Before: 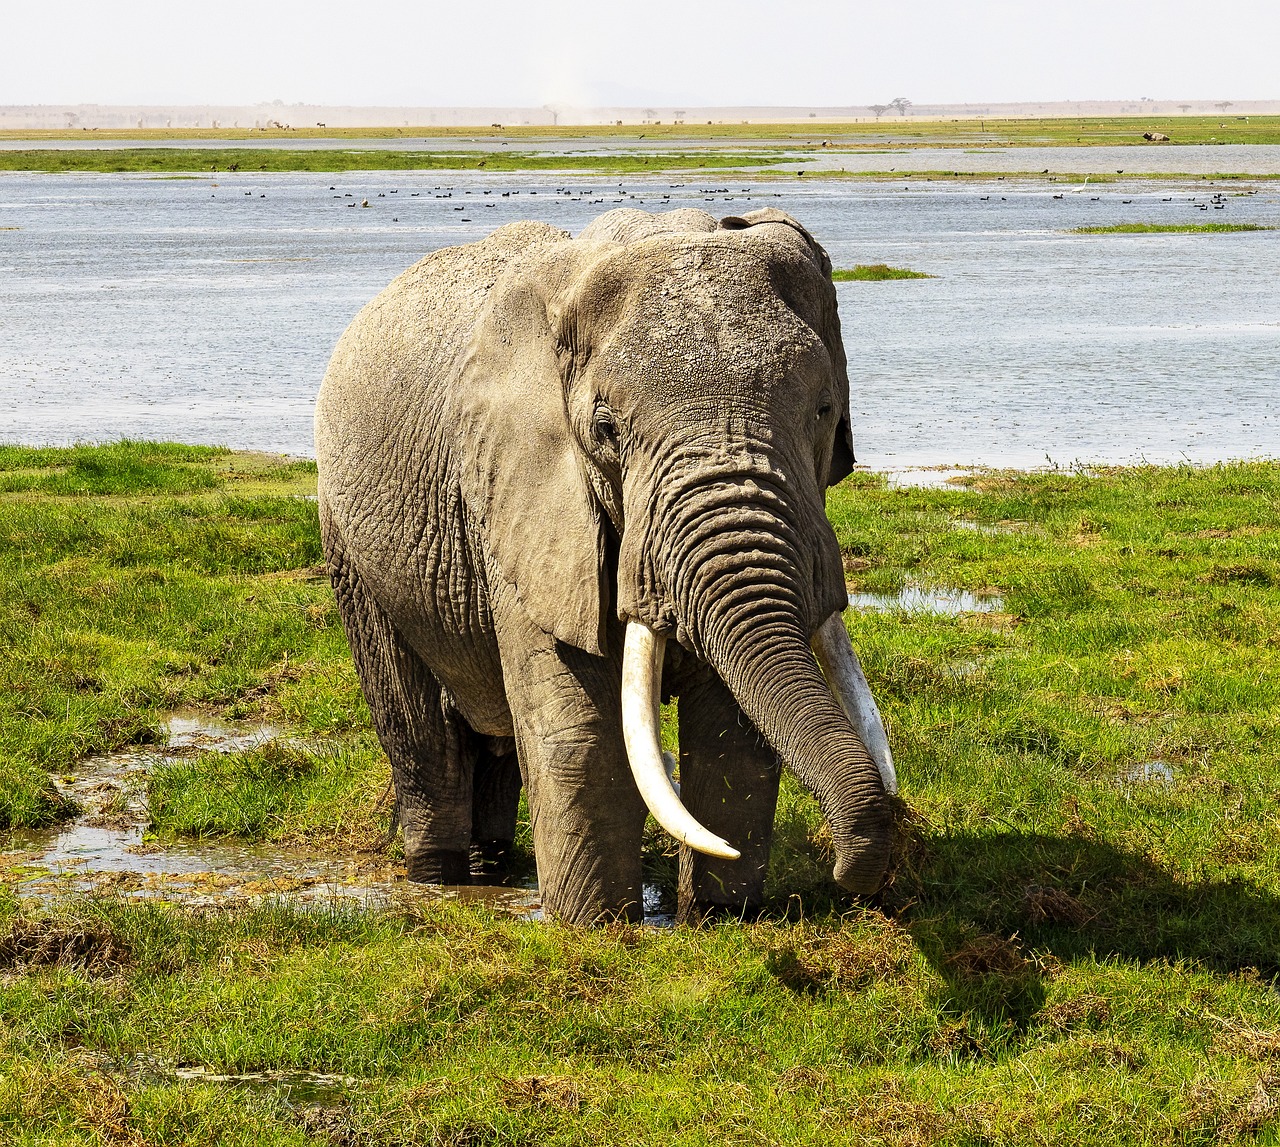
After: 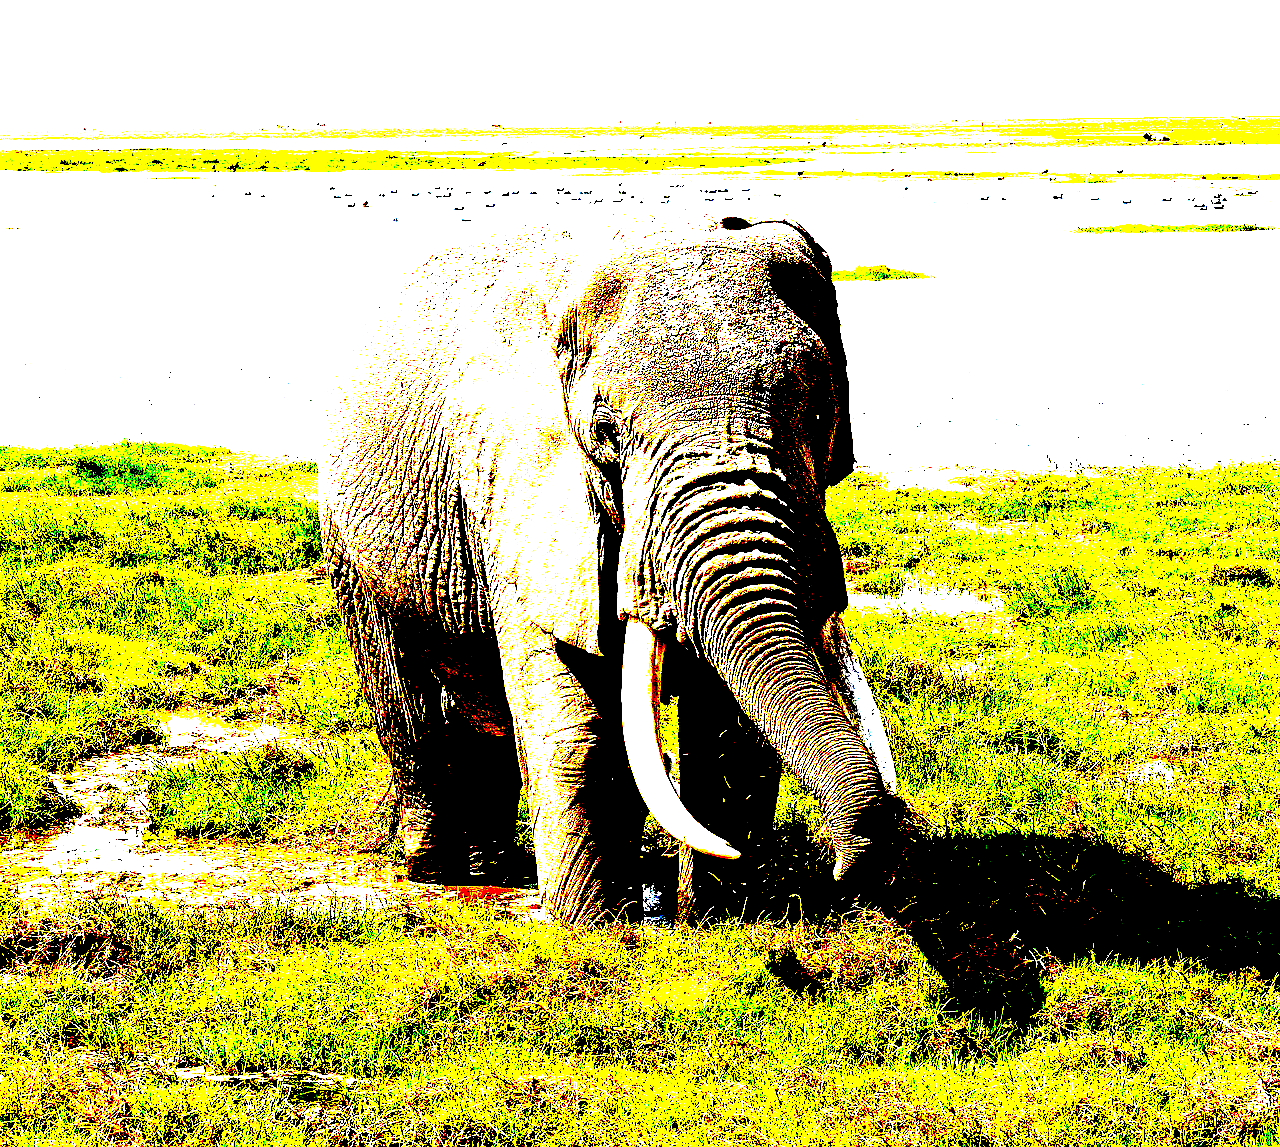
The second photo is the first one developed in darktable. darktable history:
exposure: black level correction 0.098, exposure 2.976 EV, compensate exposure bias true, compensate highlight preservation false
